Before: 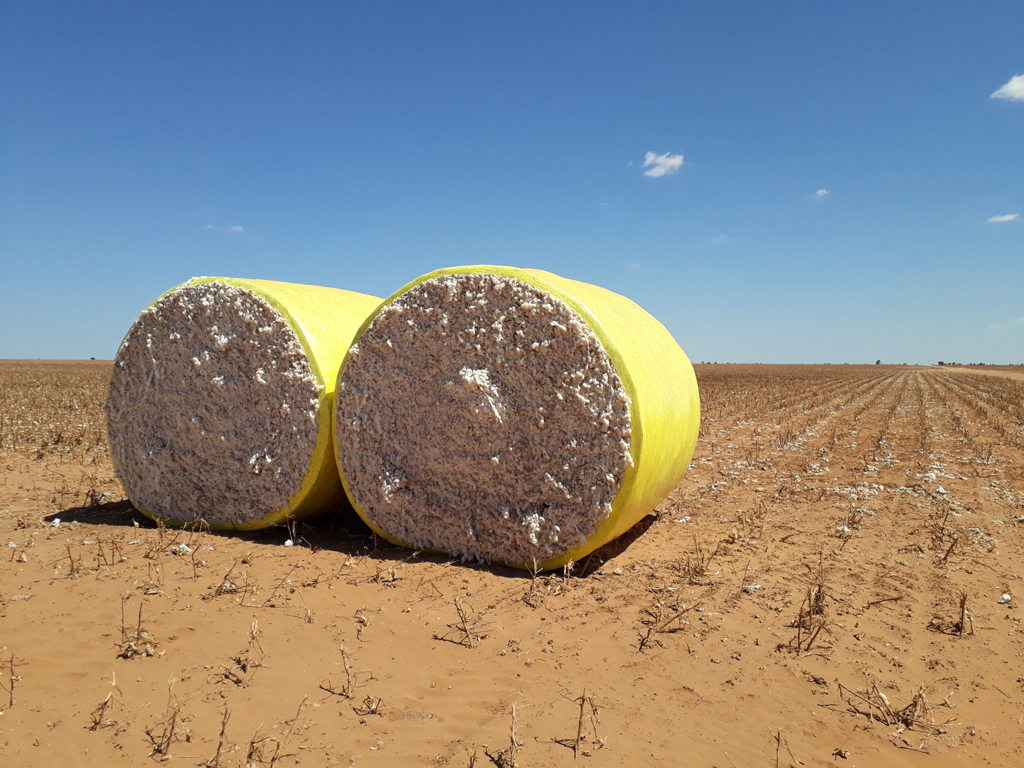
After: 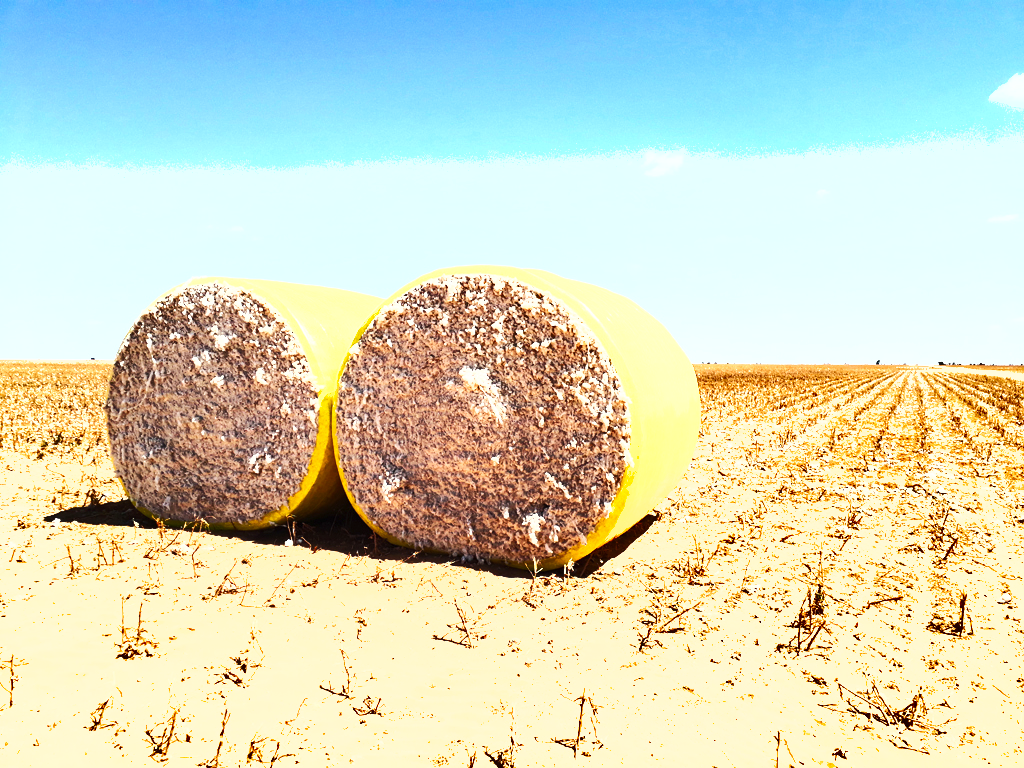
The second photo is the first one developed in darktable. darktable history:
exposure: black level correction 0, exposure 1.993 EV, compensate highlight preservation false
tone curve: curves: ch0 [(0, 0) (0.003, 0.004) (0.011, 0.009) (0.025, 0.017) (0.044, 0.029) (0.069, 0.04) (0.1, 0.051) (0.136, 0.07) (0.177, 0.095) (0.224, 0.131) (0.277, 0.179) (0.335, 0.237) (0.399, 0.302) (0.468, 0.386) (0.543, 0.471) (0.623, 0.576) (0.709, 0.699) (0.801, 0.817) (0.898, 0.917) (1, 1)], preserve colors none
shadows and highlights: low approximation 0.01, soften with gaussian
